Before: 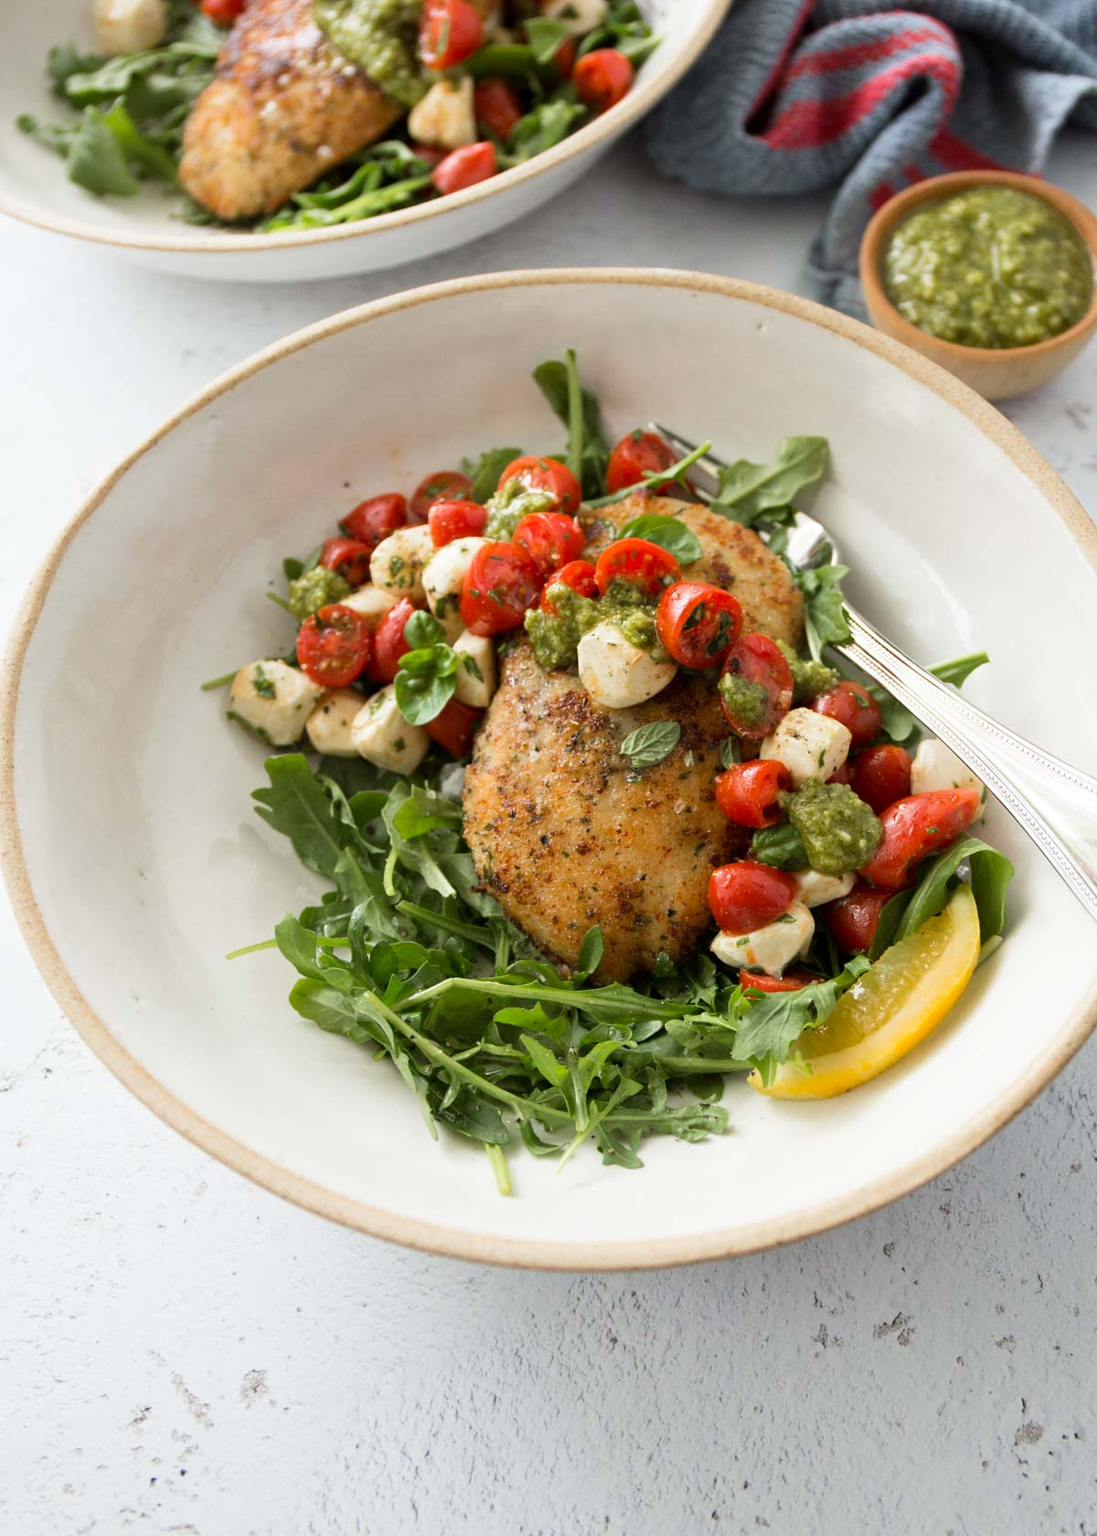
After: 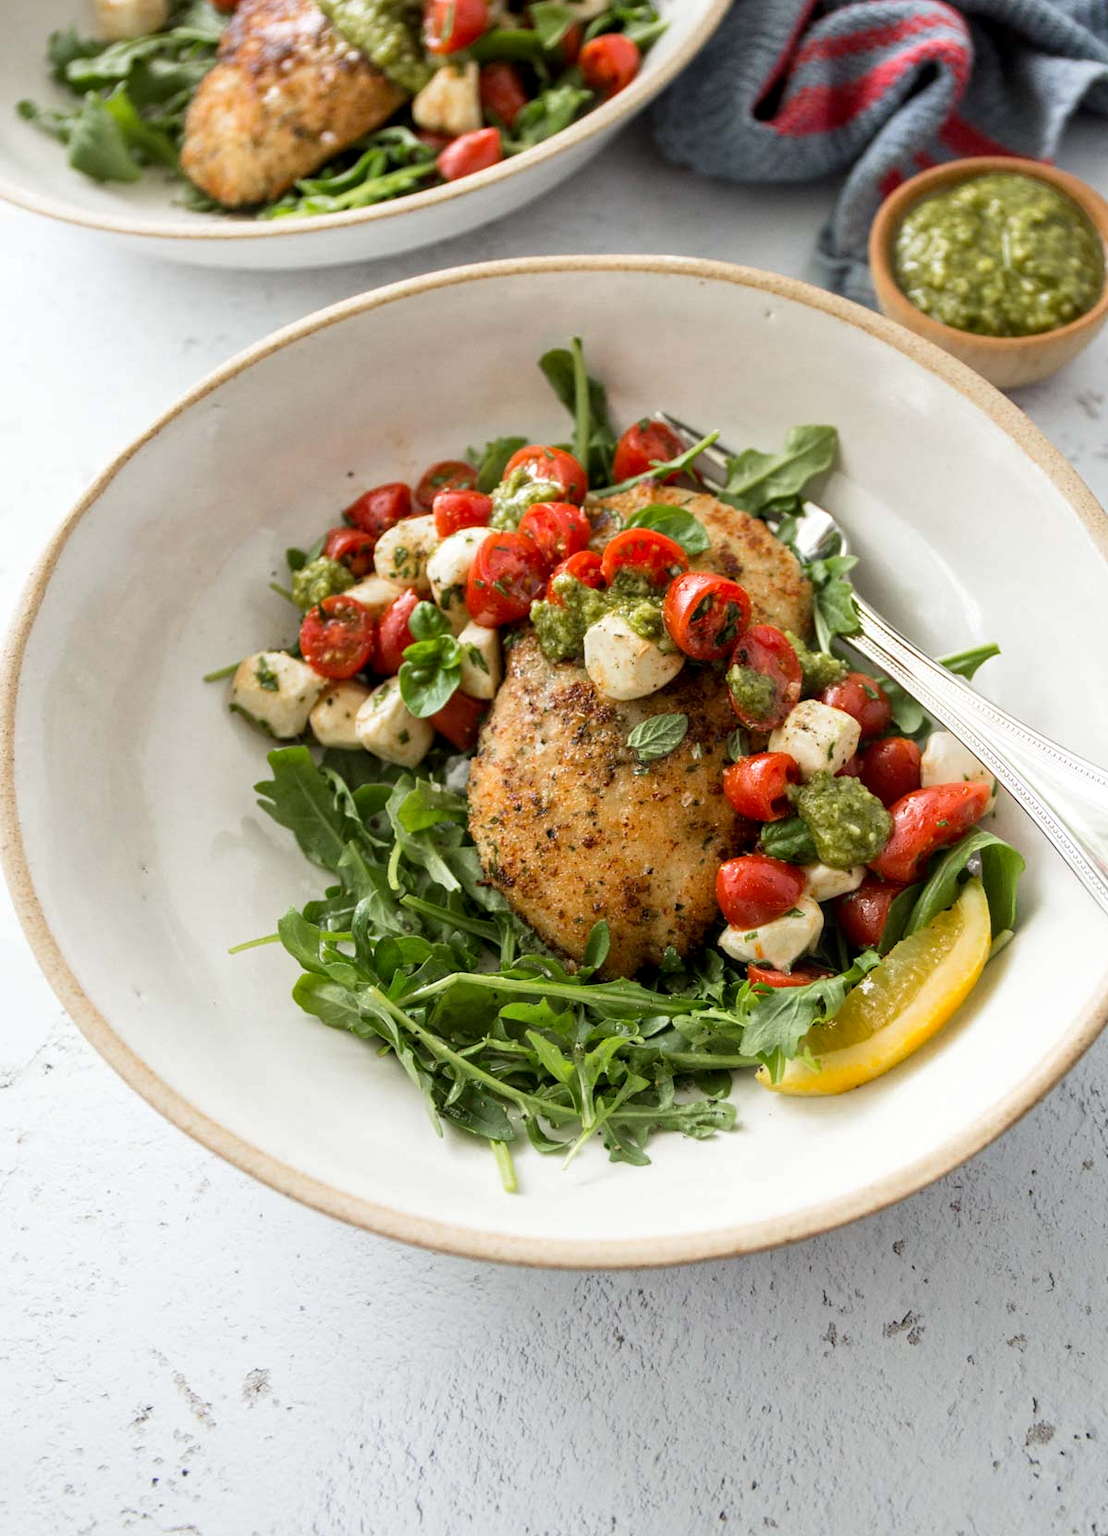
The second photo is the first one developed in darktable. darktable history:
crop: top 1.049%, right 0.001%
local contrast: on, module defaults
